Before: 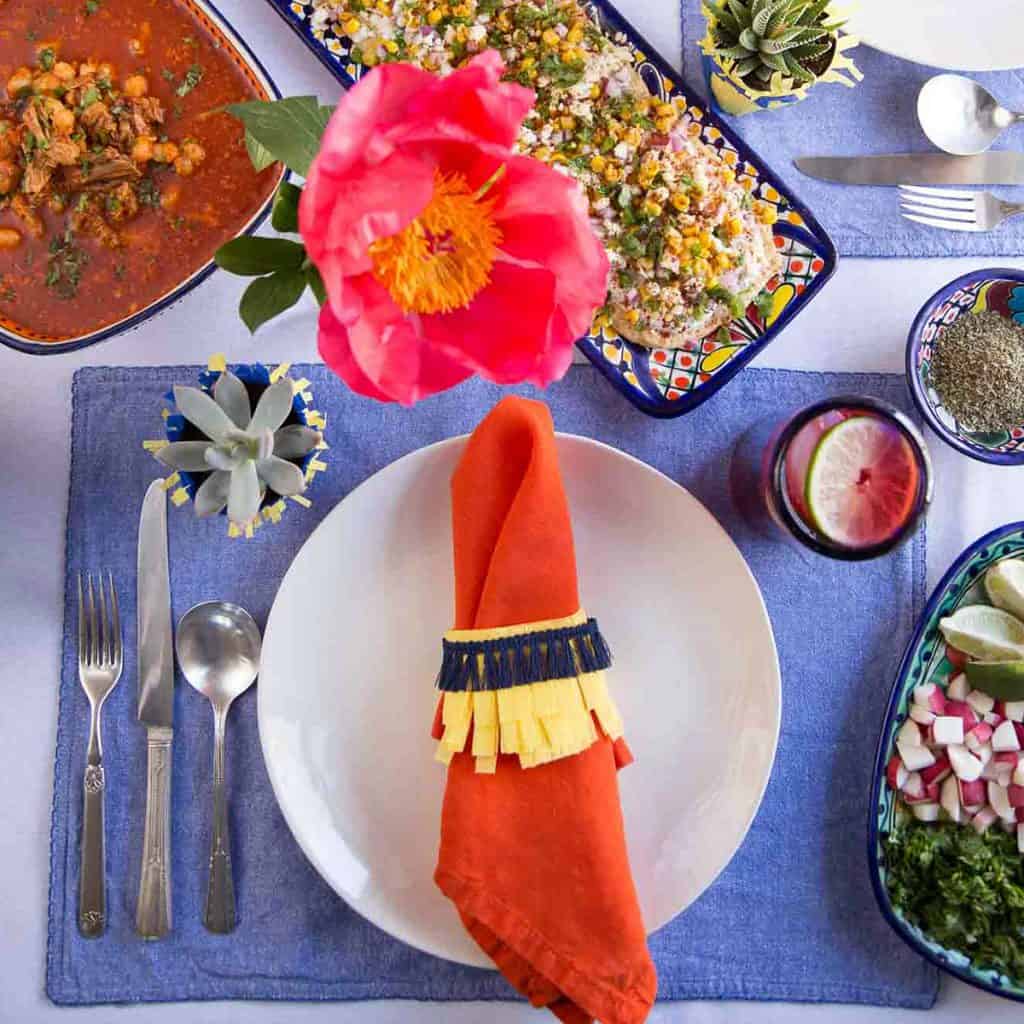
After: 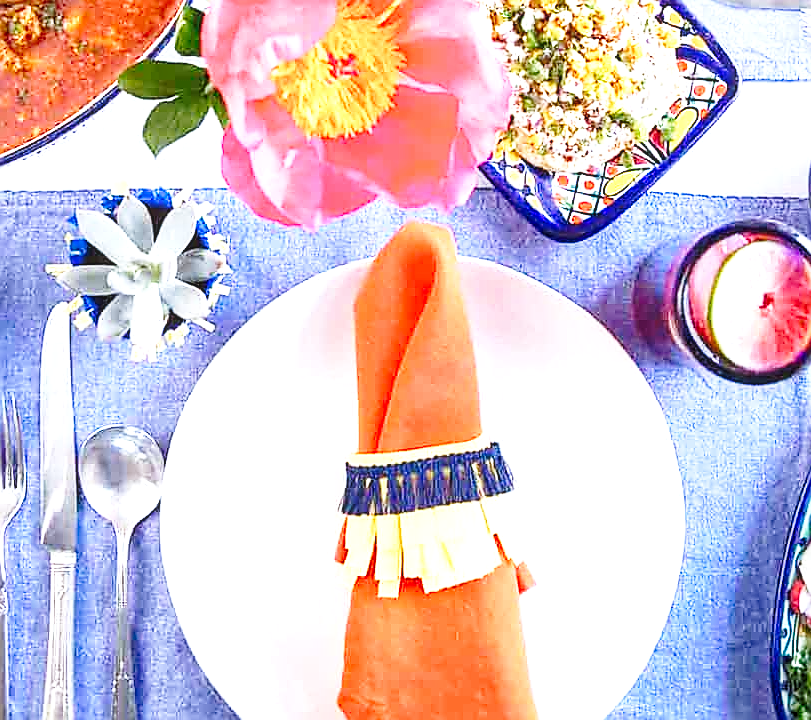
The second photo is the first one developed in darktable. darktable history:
sharpen: radius 1.387, amount 1.249, threshold 0.704
tone equalizer: -8 EV 0.268 EV, -7 EV 0.38 EV, -6 EV 0.386 EV, -5 EV 0.264 EV, -3 EV -0.261 EV, -2 EV -0.431 EV, -1 EV -0.403 EV, +0 EV -0.264 EV, mask exposure compensation -0.508 EV
crop: left 9.51%, top 17.25%, right 11.21%, bottom 12.388%
exposure: black level correction 0, exposure 1.483 EV, compensate exposure bias true, compensate highlight preservation false
color calibration: x 0.37, y 0.382, temperature 4319.91 K, saturation algorithm version 1 (2020)
local contrast: on, module defaults
base curve: curves: ch0 [(0, 0) (0.028, 0.03) (0.121, 0.232) (0.46, 0.748) (0.859, 0.968) (1, 1)], preserve colors none
